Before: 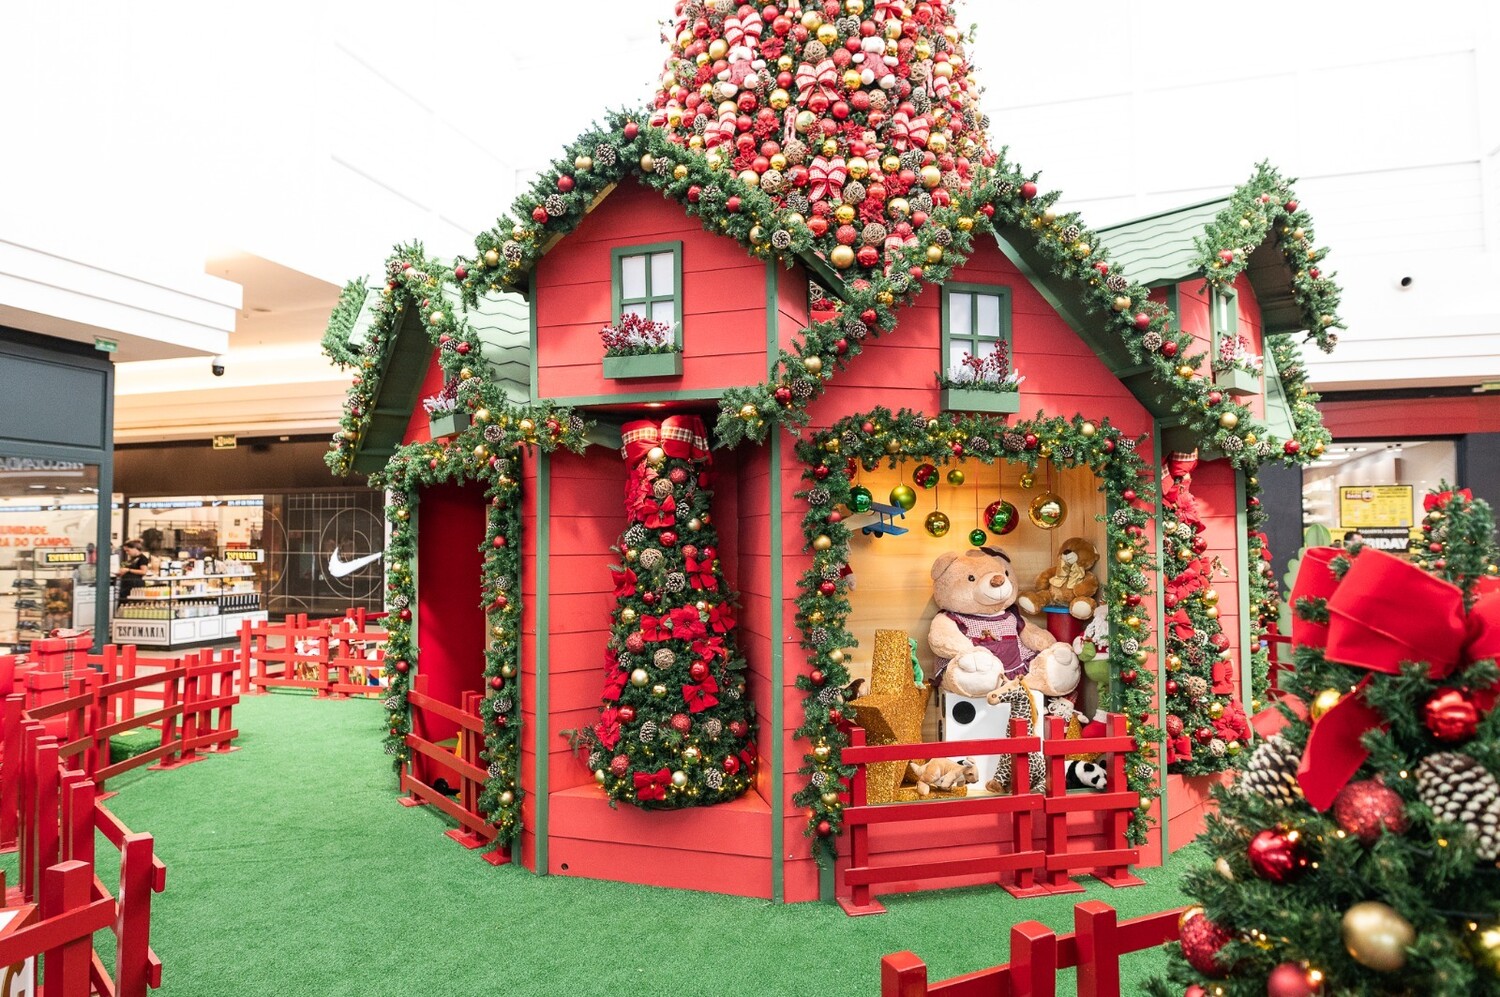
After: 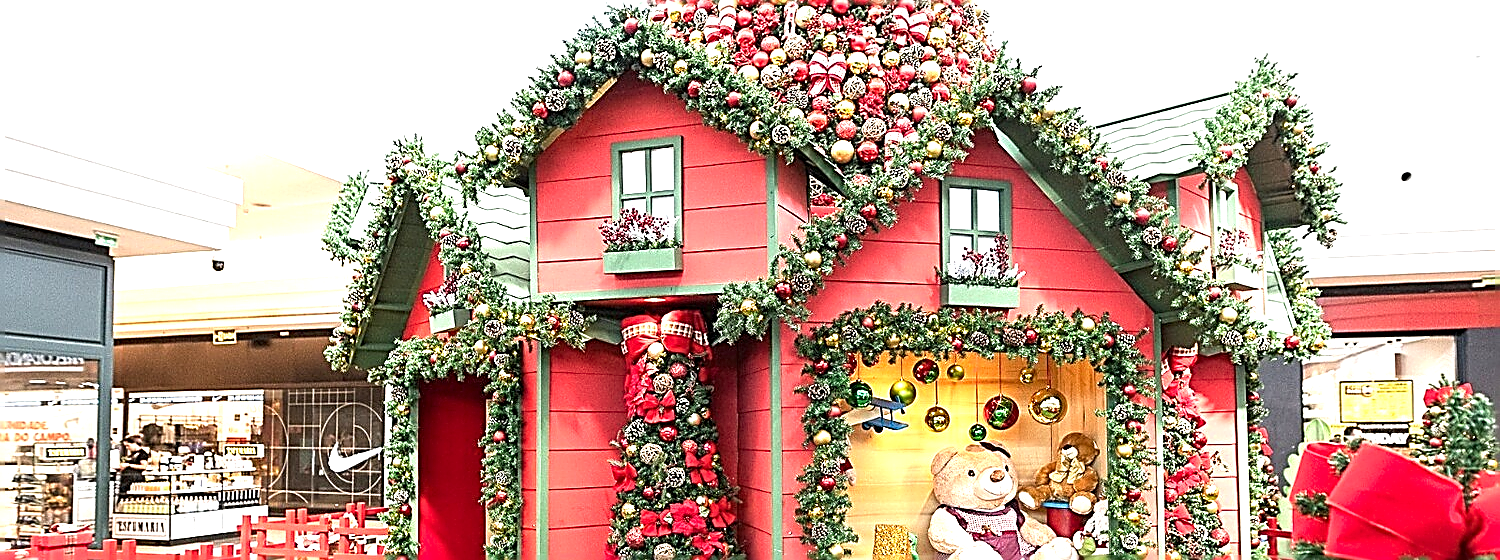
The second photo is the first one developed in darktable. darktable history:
sharpen: amount 1.866
exposure: black level correction 0.001, exposure 0.954 EV, compensate highlight preservation false
crop and rotate: top 10.534%, bottom 33.286%
